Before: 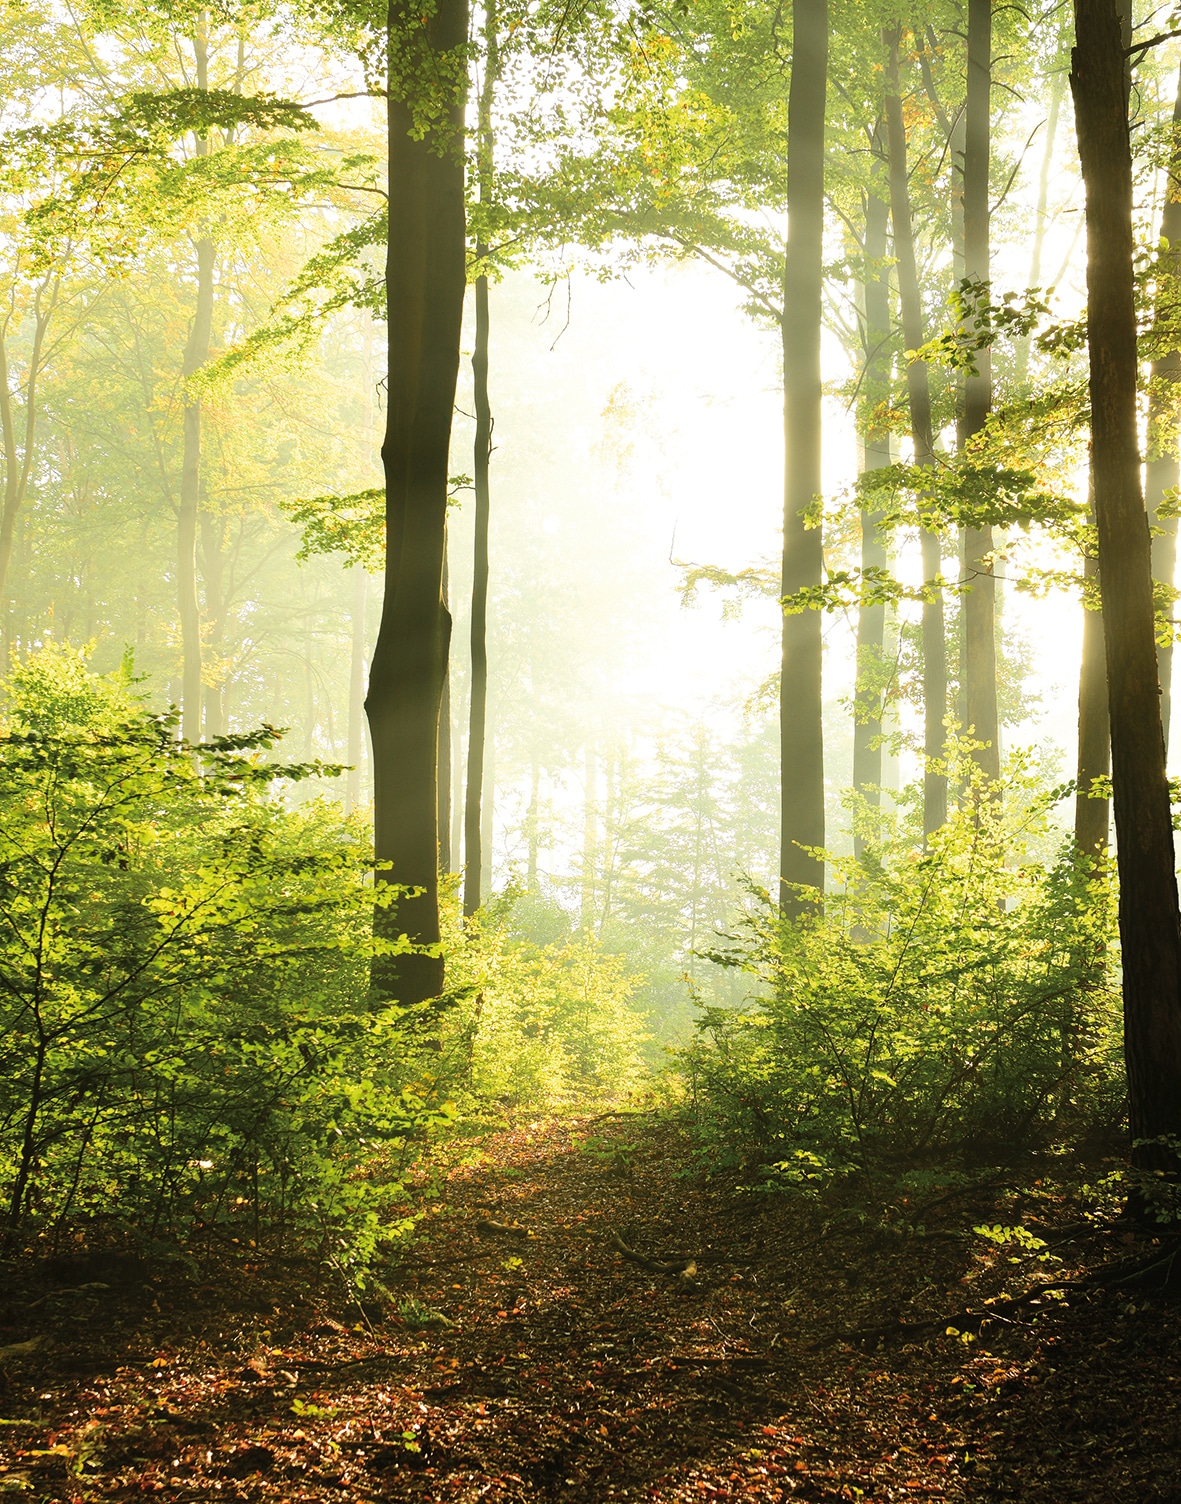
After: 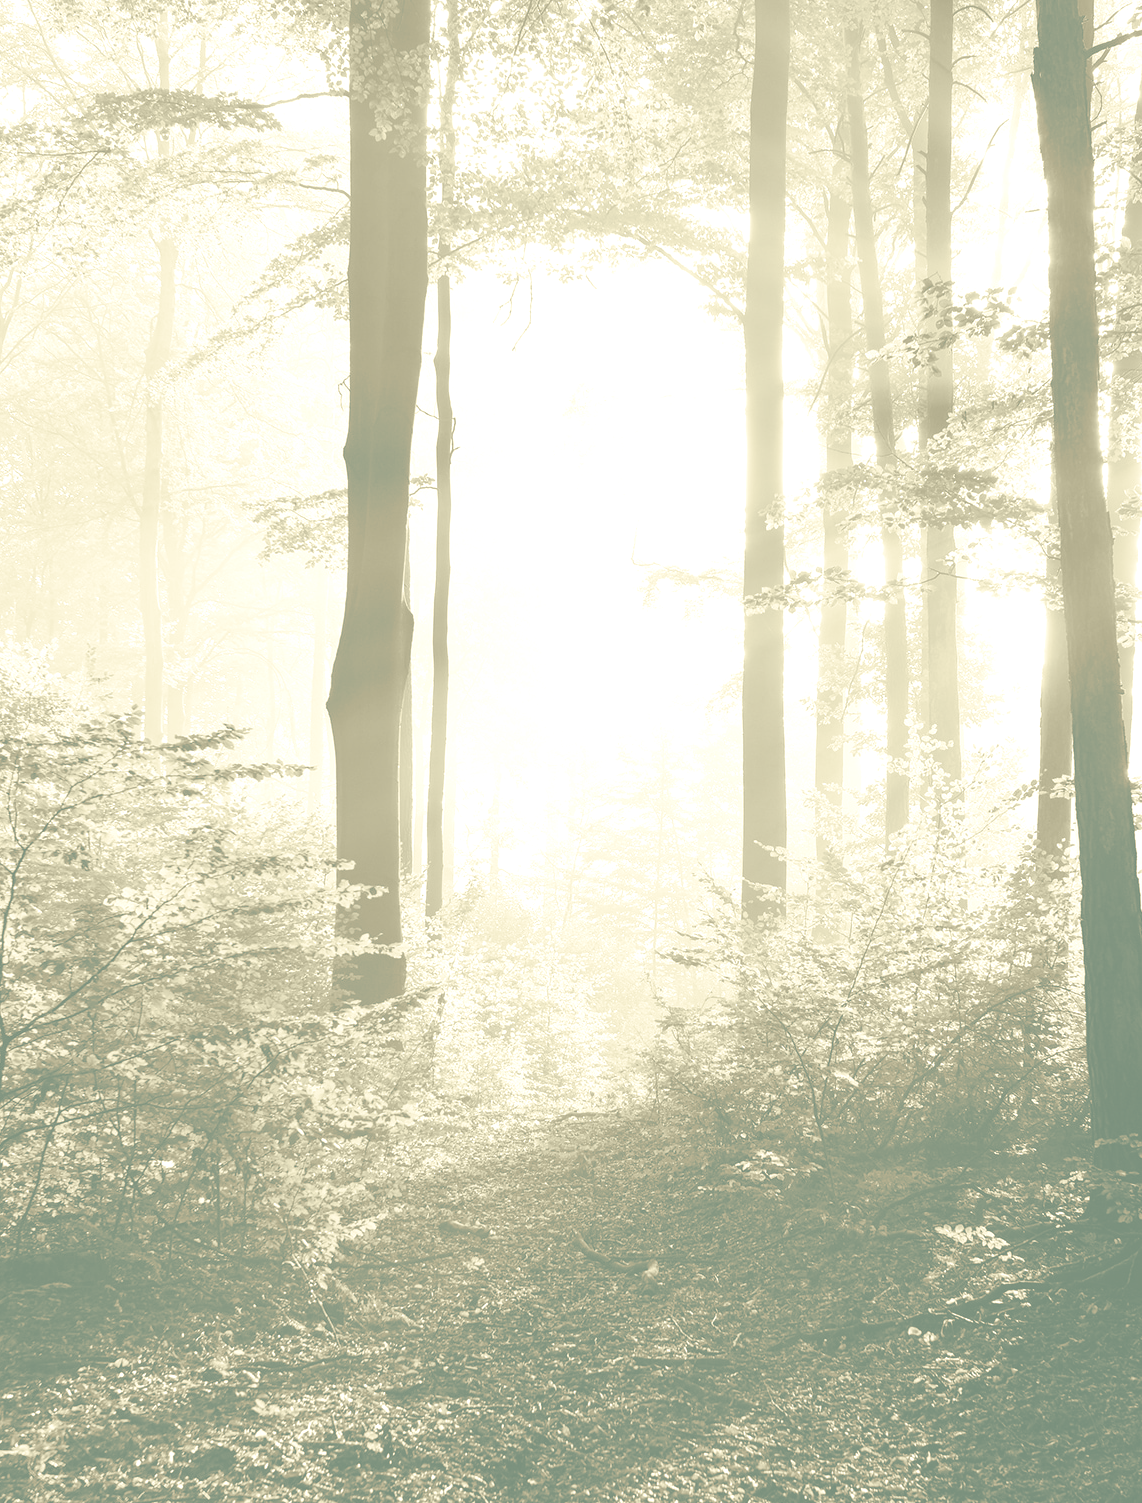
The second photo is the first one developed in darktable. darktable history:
crop and rotate: left 3.238%
colorize: hue 43.2°, saturation 40%, version 1
split-toning: shadows › hue 186.43°, highlights › hue 49.29°, compress 30.29%
